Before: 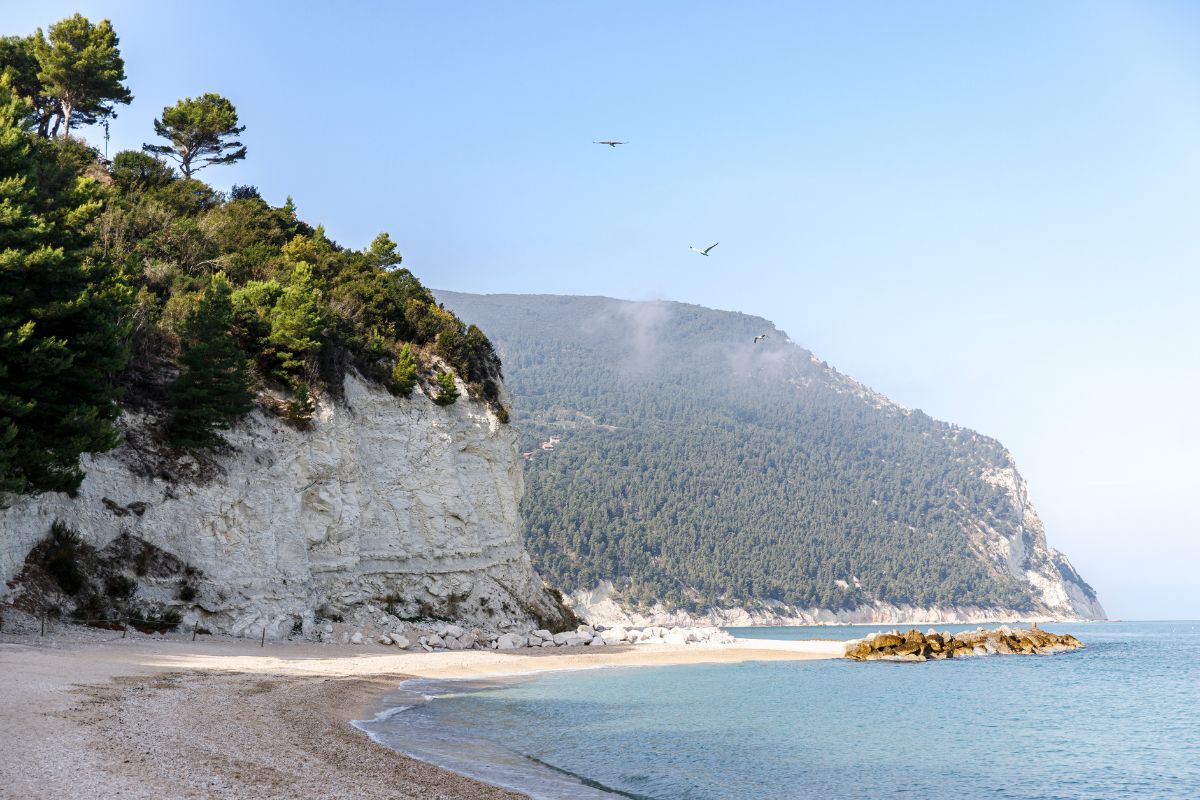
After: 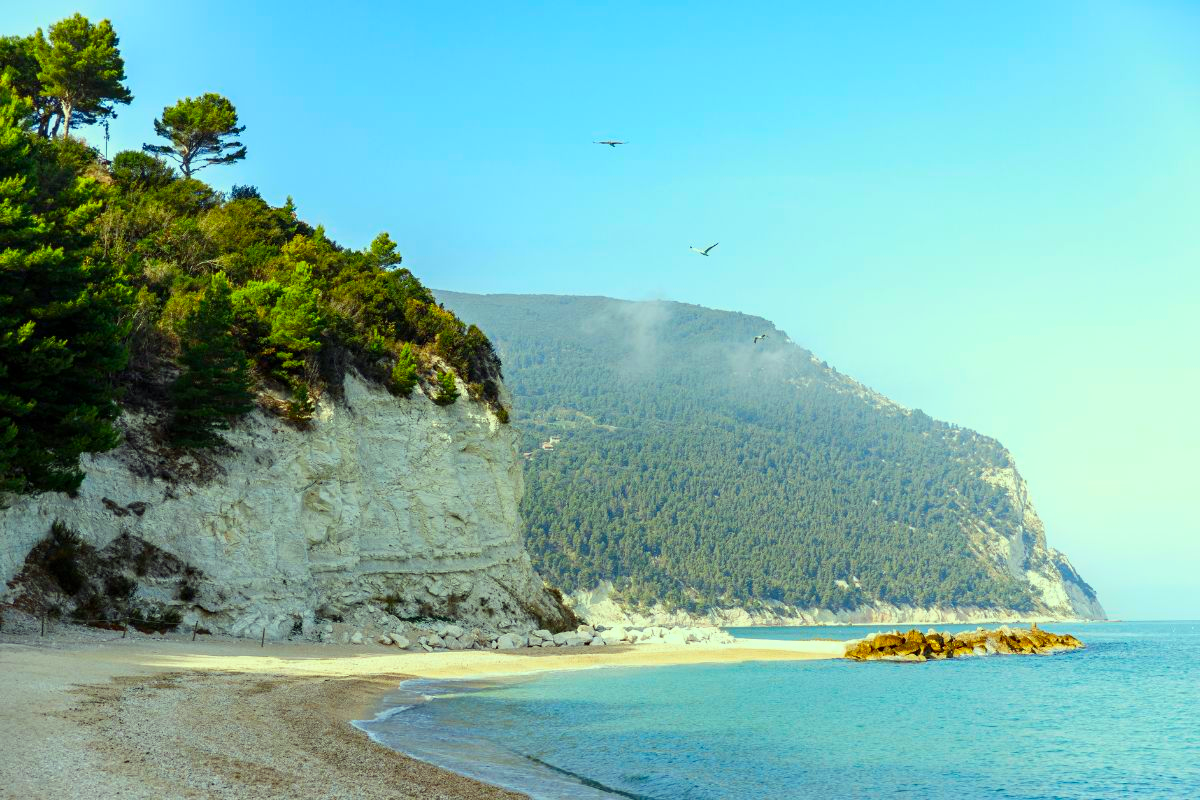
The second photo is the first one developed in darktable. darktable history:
color correction: highlights a* -11.11, highlights b* 9.9, saturation 1.72
